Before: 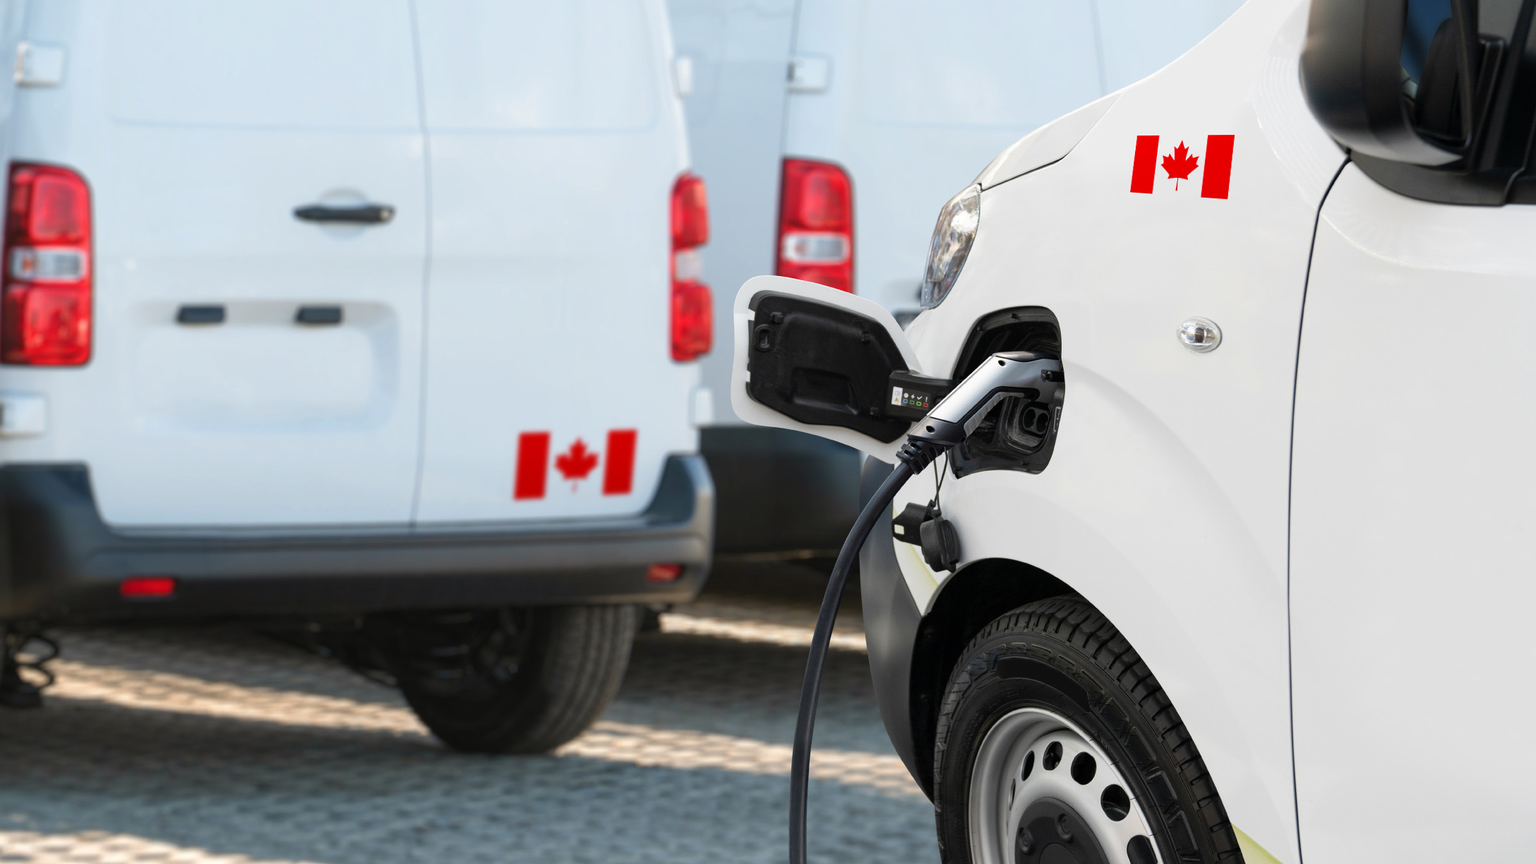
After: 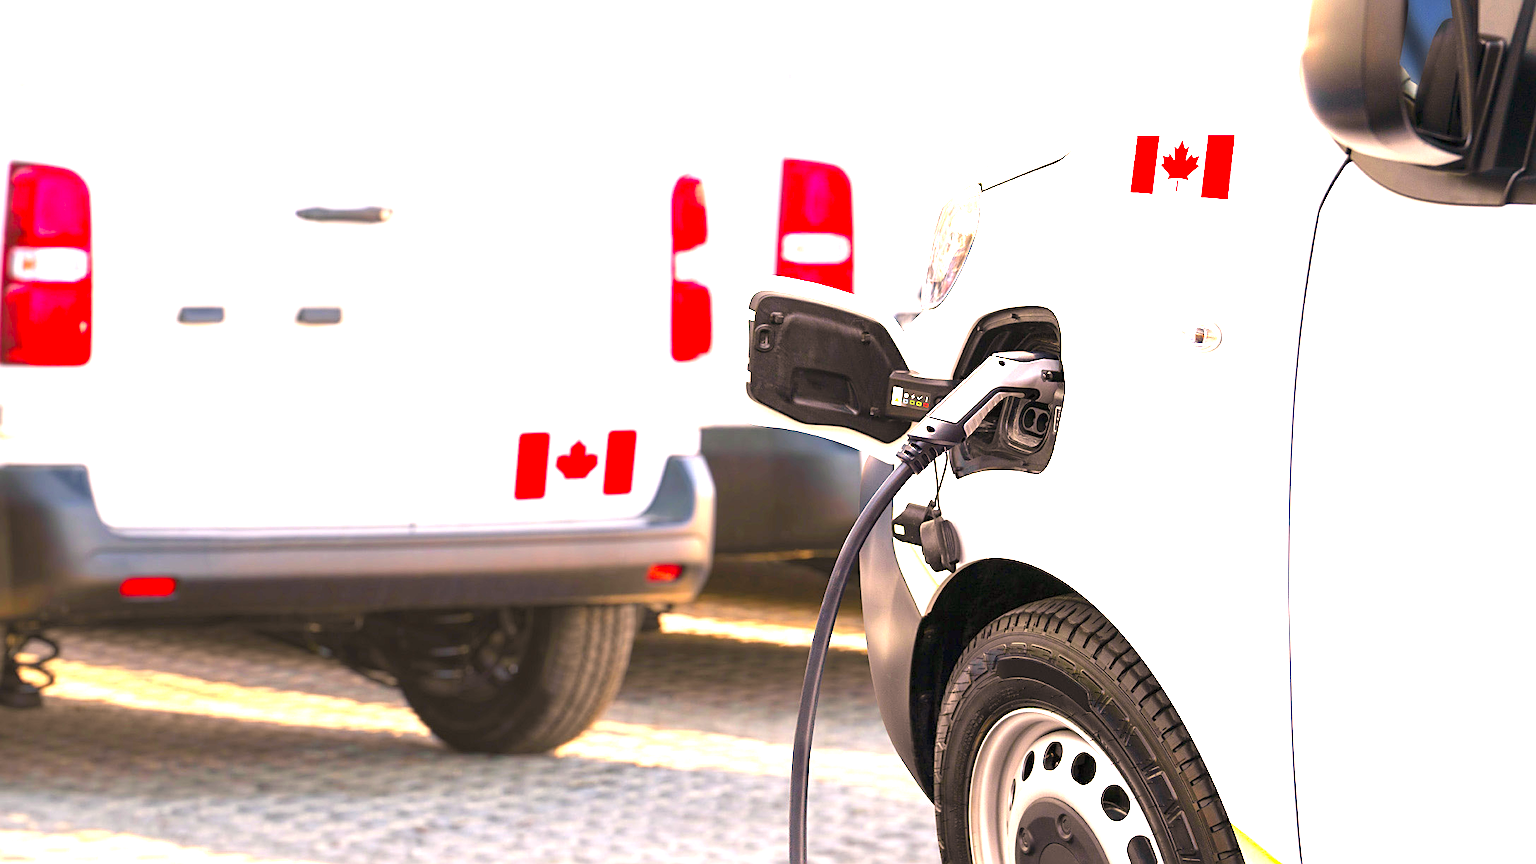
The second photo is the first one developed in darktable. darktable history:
exposure: black level correction 0, exposure 2.138 EV, compensate exposure bias true, compensate highlight preservation false
color balance rgb: linear chroma grading › global chroma 15%, perceptual saturation grading › global saturation 30%
sharpen: on, module defaults
color correction: highlights a* 21.16, highlights b* 19.61
